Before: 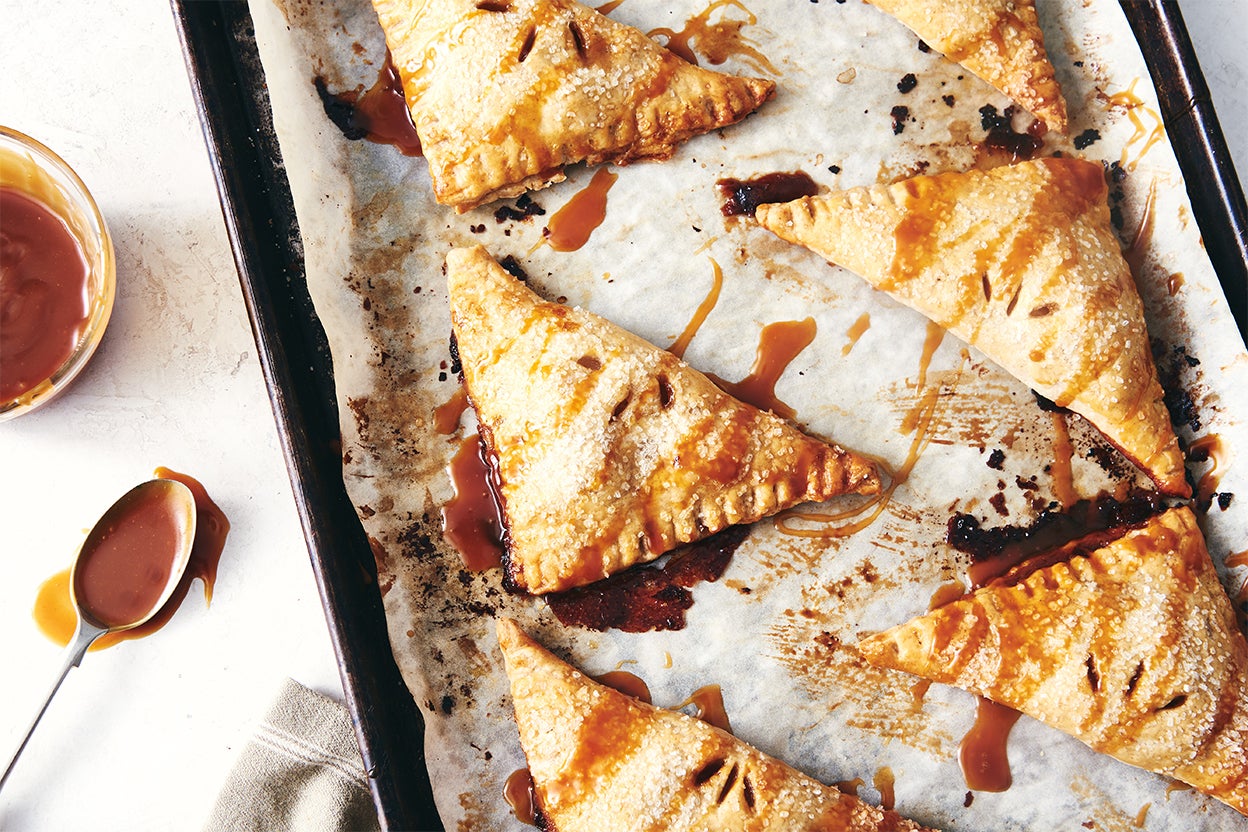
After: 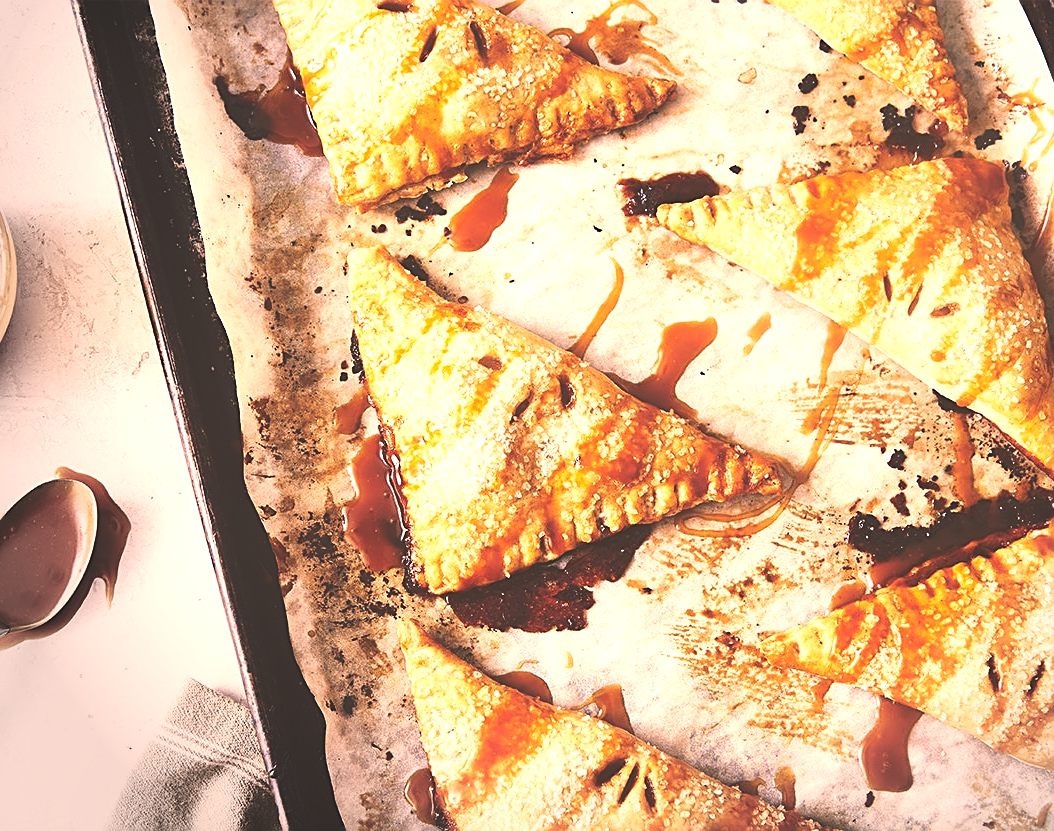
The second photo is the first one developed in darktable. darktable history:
shadows and highlights: shadows 25.49, highlights -23.75
vignetting: center (0.218, -0.228)
exposure: black level correction -0.042, exposure 0.064 EV, compensate exposure bias true, compensate highlight preservation false
sharpen: on, module defaults
color correction: highlights a* 21.47, highlights b* 19.73
crop: left 7.979%, right 7.499%
contrast equalizer: octaves 7, y [[0.6 ×6], [0.55 ×6], [0 ×6], [0 ×6], [0 ×6]], mix -0.205
tone equalizer: -8 EV -0.774 EV, -7 EV -0.701 EV, -6 EV -0.595 EV, -5 EV -0.397 EV, -3 EV 0.391 EV, -2 EV 0.6 EV, -1 EV 0.686 EV, +0 EV 0.76 EV, edges refinement/feathering 500, mask exposure compensation -1.57 EV, preserve details no
